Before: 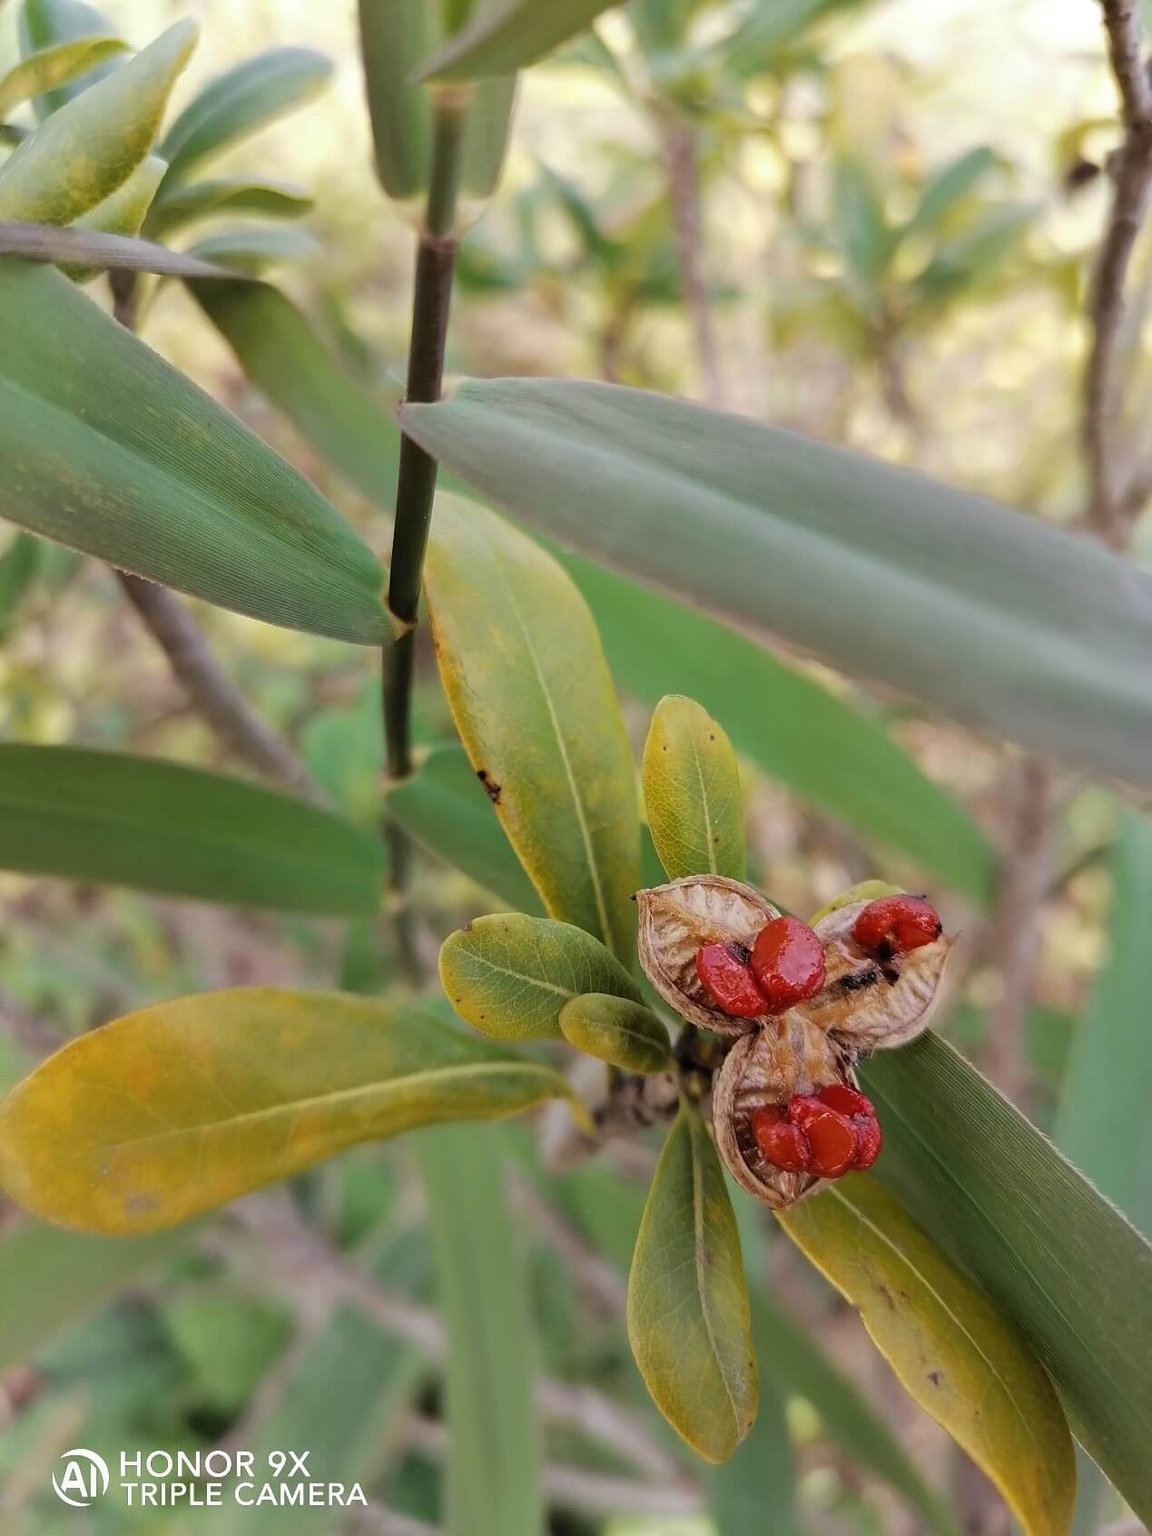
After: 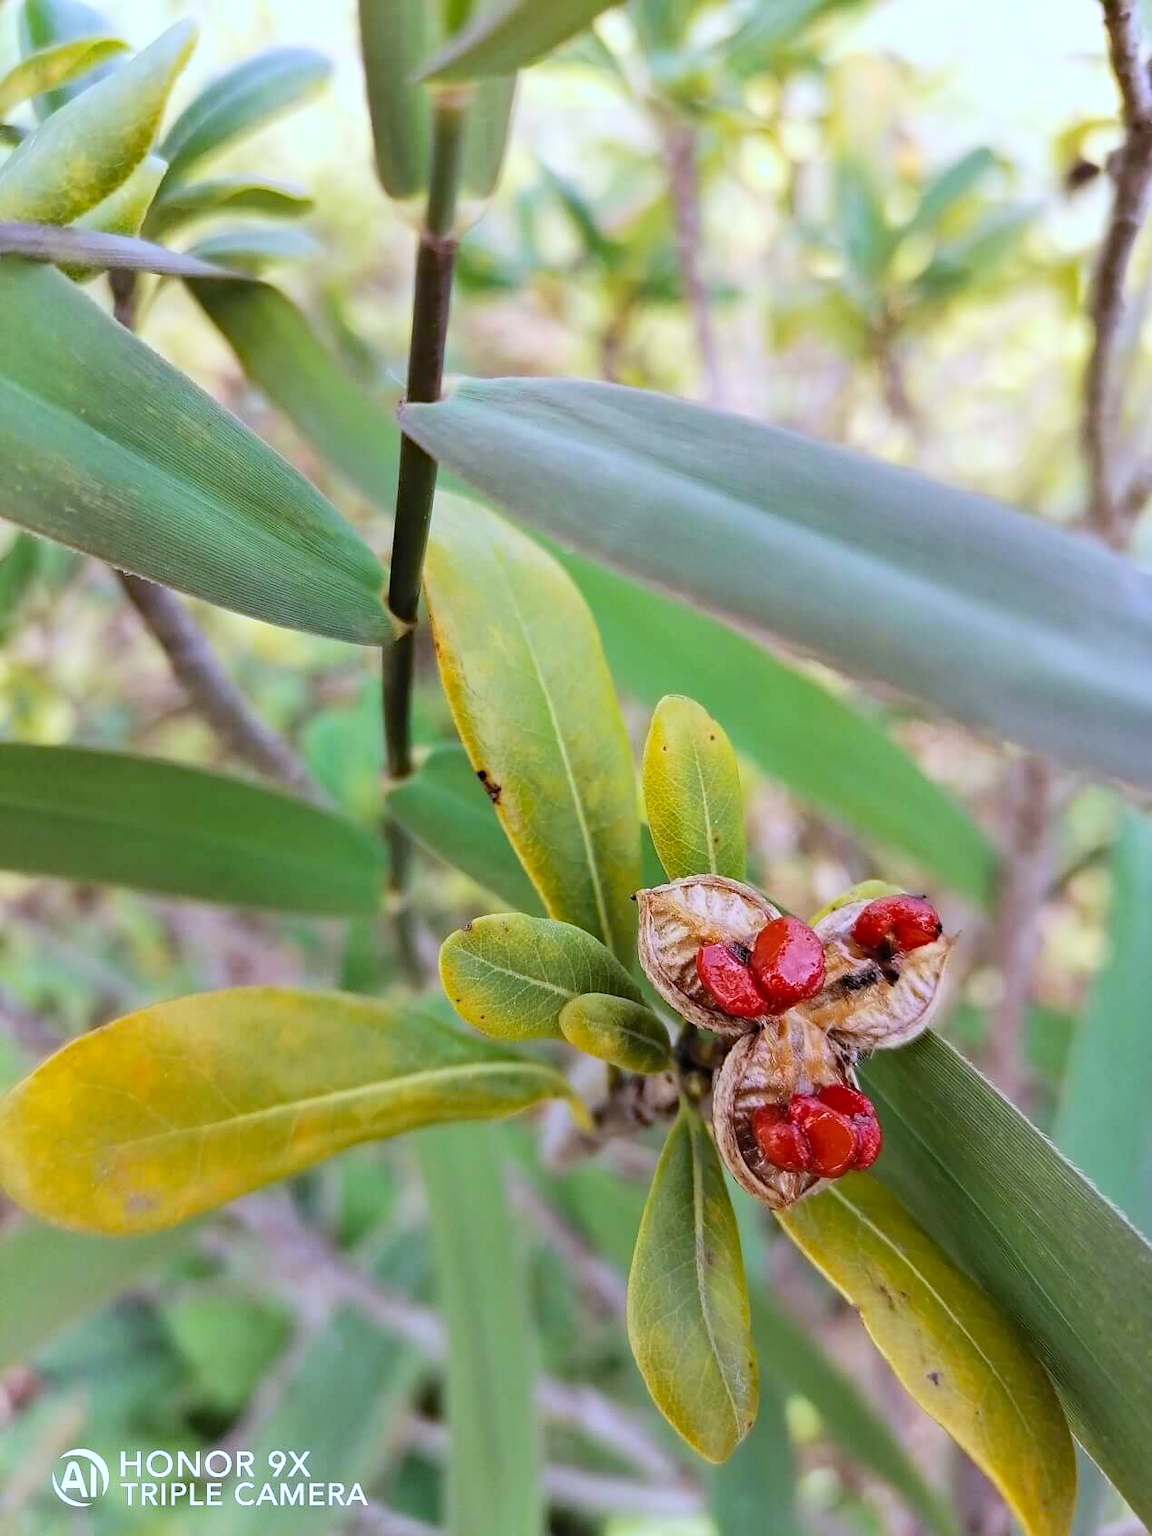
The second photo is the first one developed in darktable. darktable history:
white balance: red 0.948, green 1.02, blue 1.176
contrast brightness saturation: contrast 0.2, brightness 0.16, saturation 0.22
haze removal: compatibility mode true, adaptive false
